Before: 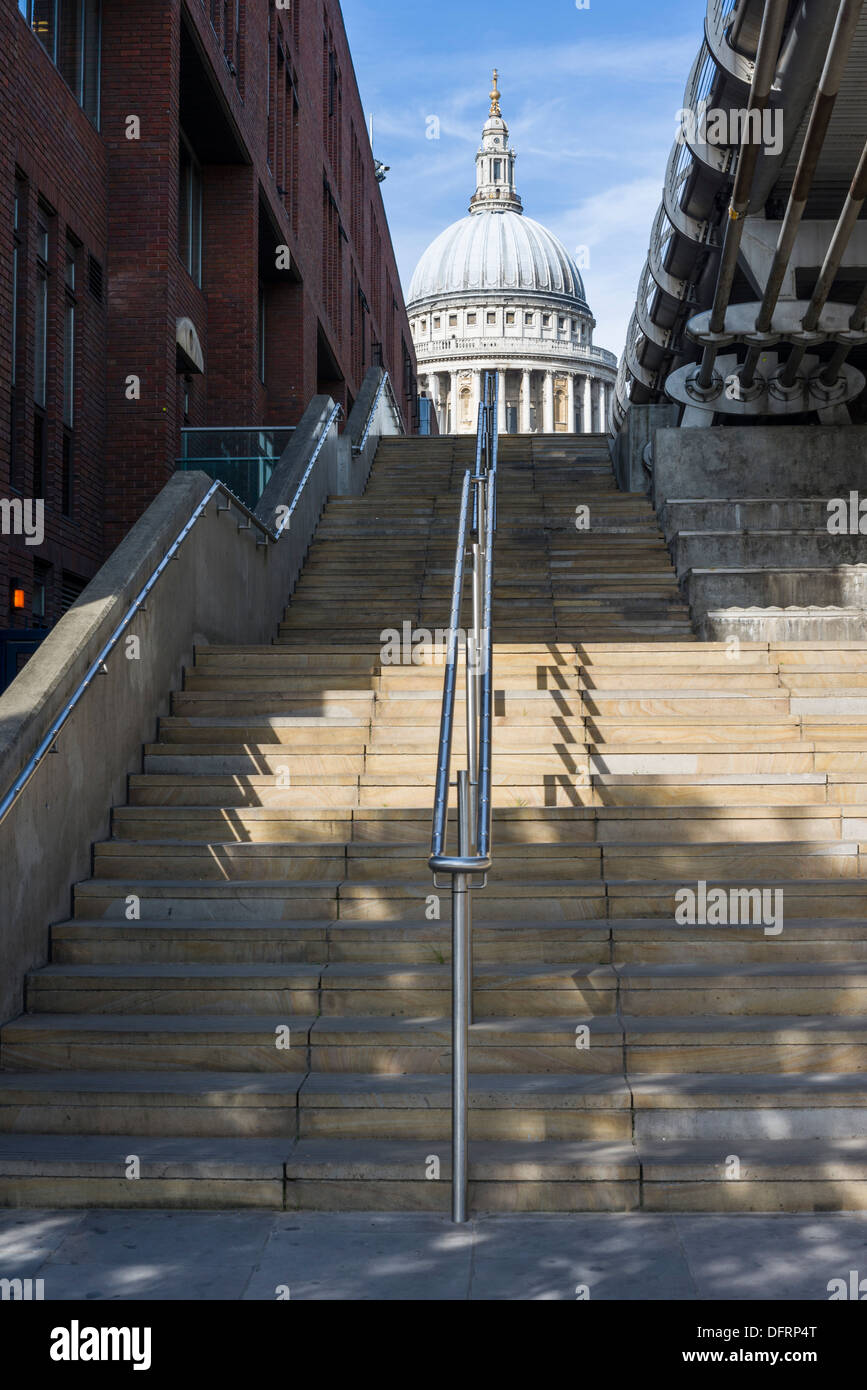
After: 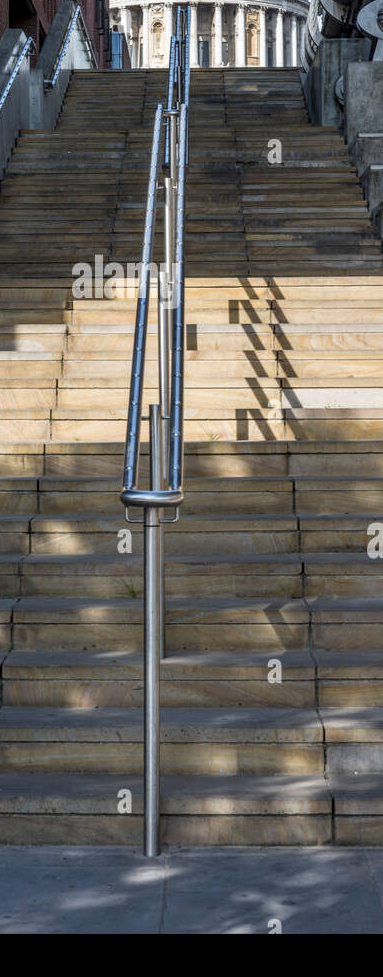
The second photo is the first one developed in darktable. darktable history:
local contrast: detail 130%
crop: left 35.613%, top 26.34%, right 20.177%, bottom 3.347%
